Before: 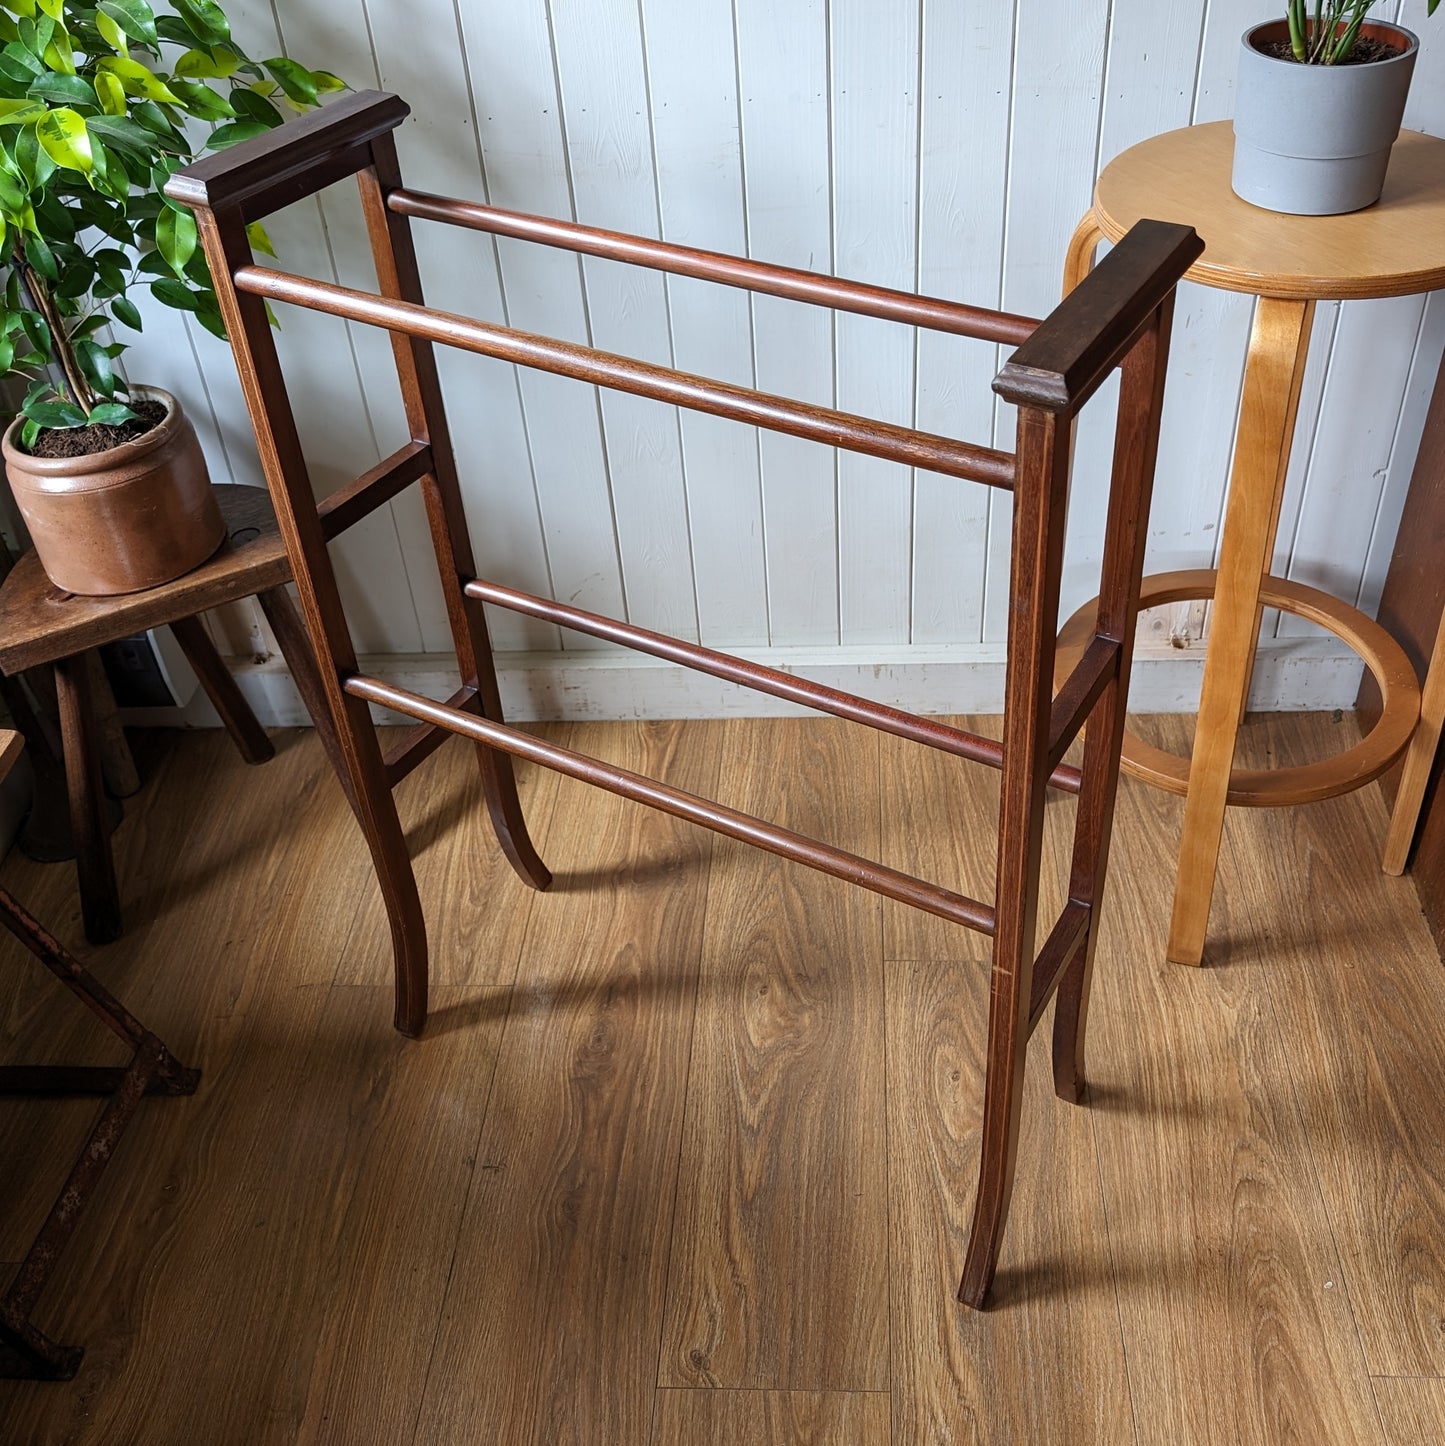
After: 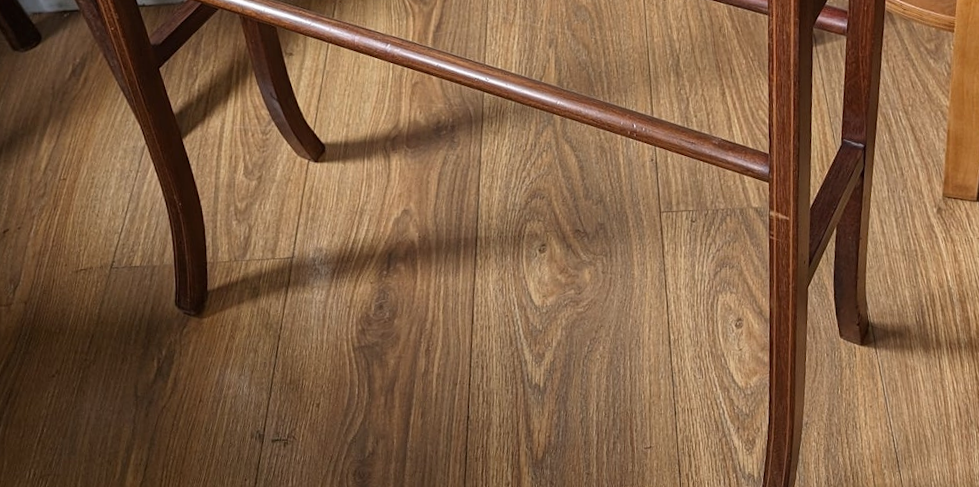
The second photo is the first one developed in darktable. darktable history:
crop: left 18.091%, top 51.13%, right 17.525%, bottom 16.85%
rotate and perspective: rotation -3.18°, automatic cropping off
